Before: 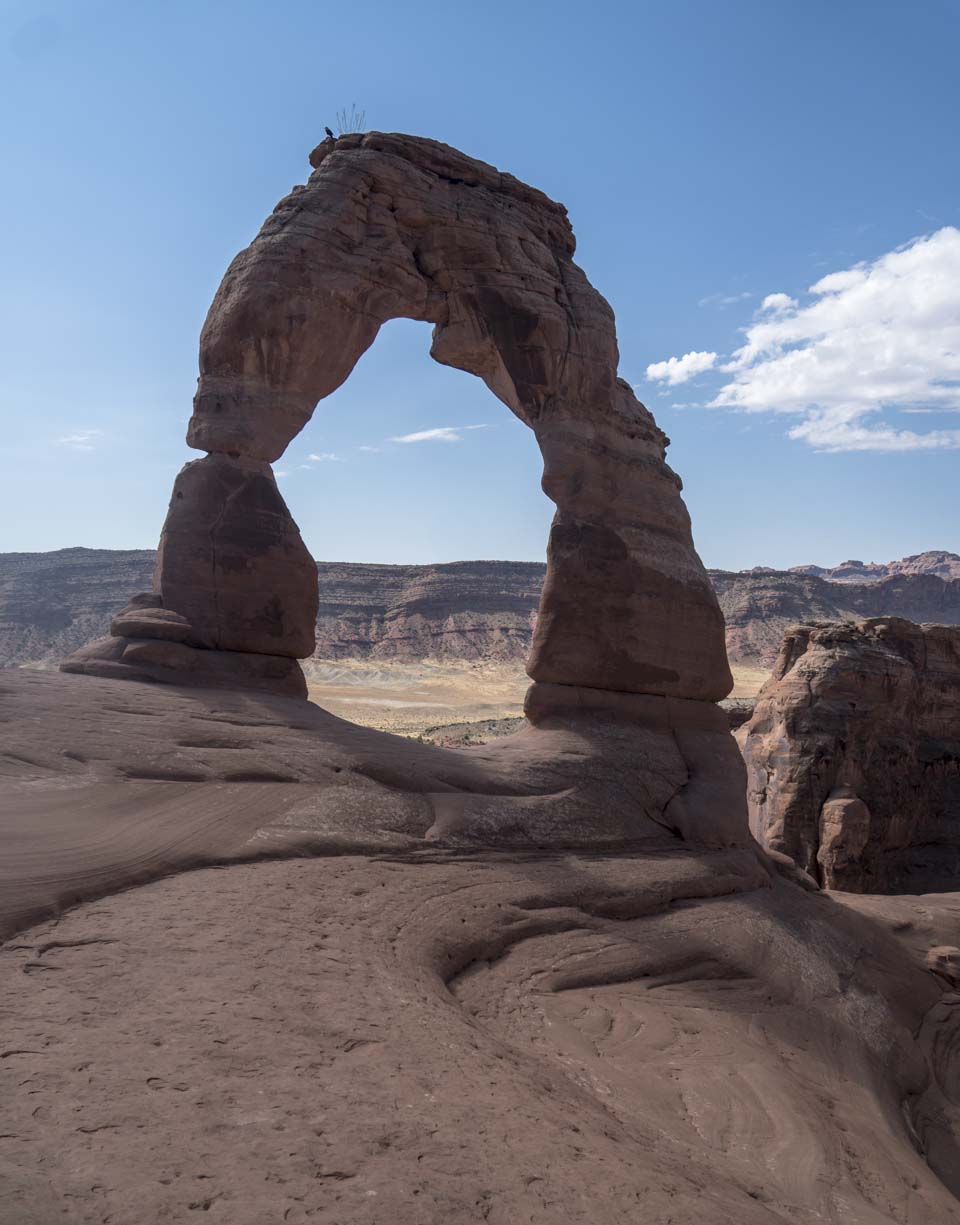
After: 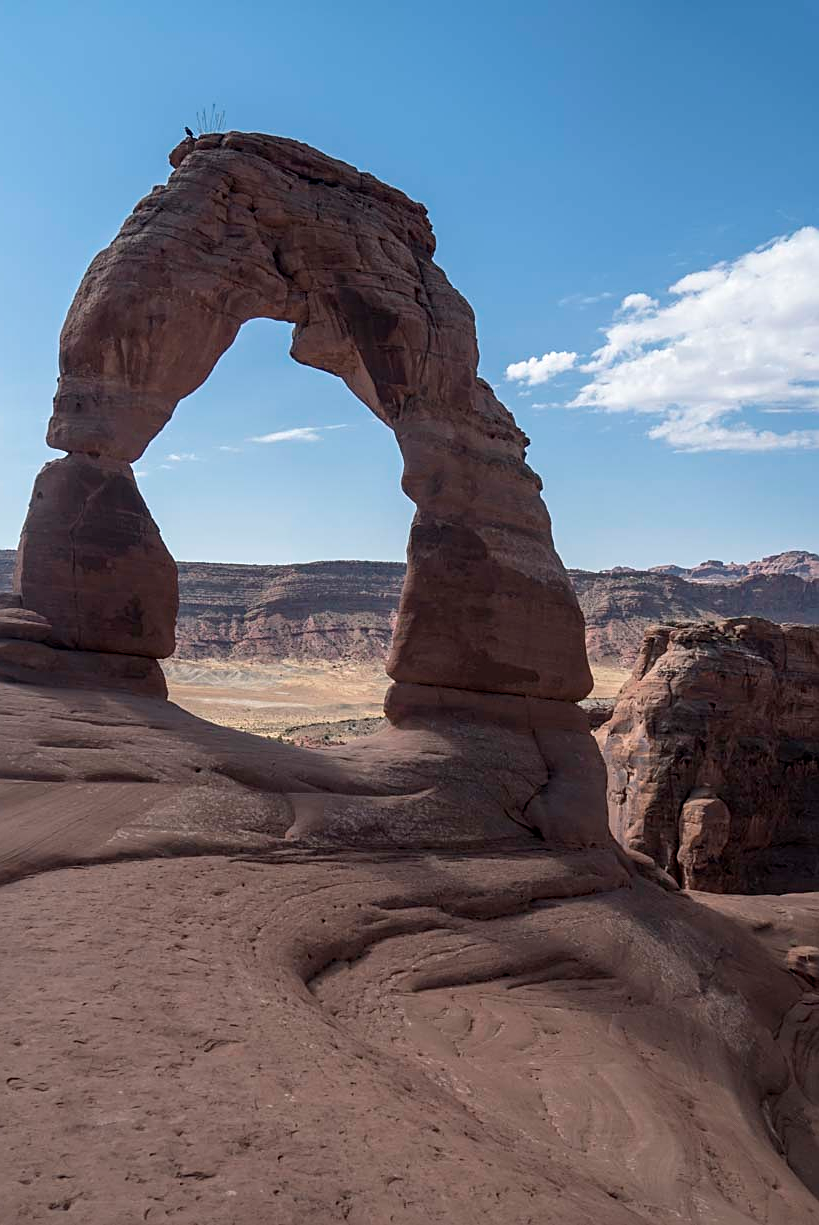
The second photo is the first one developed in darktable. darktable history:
crop and rotate: left 14.584%
tone equalizer: on, module defaults
sharpen: on, module defaults
